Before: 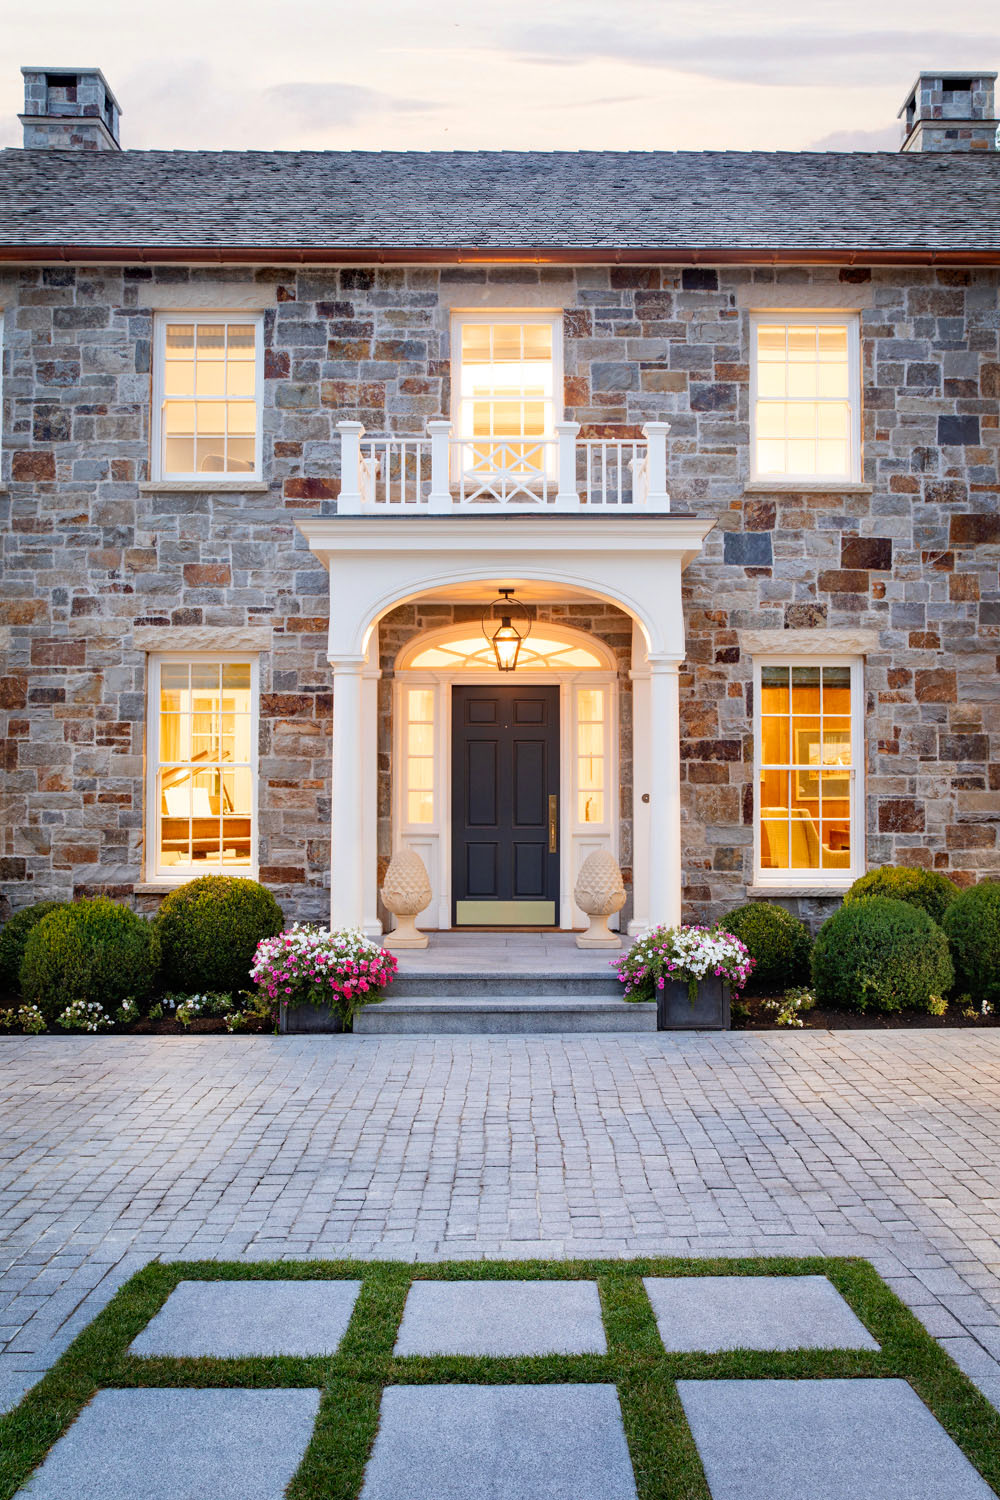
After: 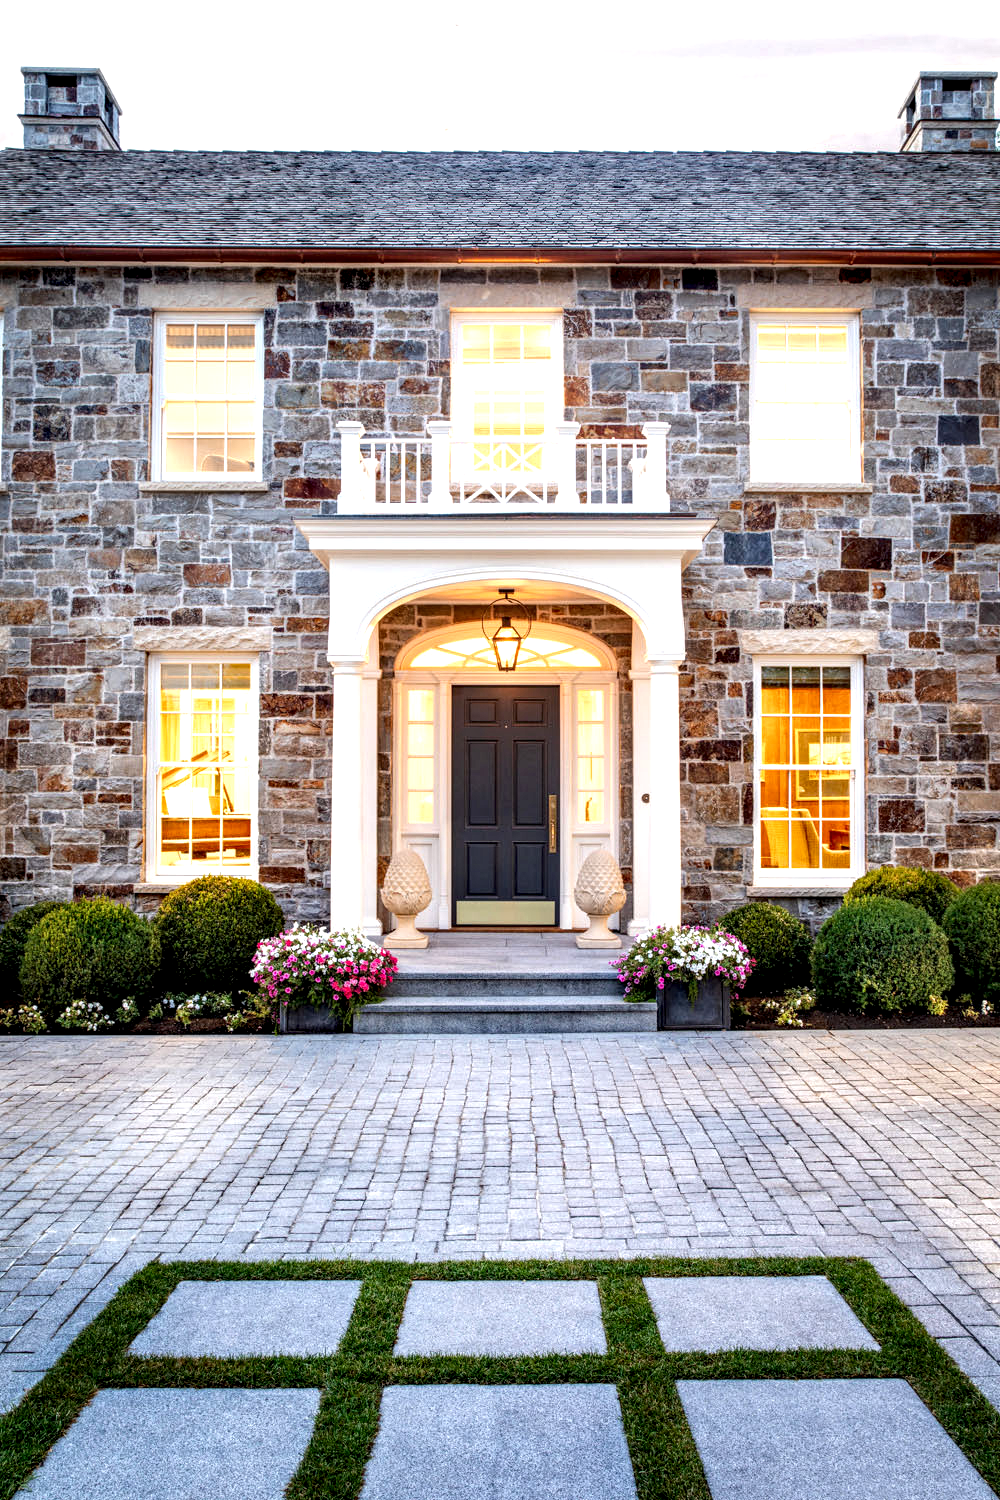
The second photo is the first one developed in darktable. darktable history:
local contrast: highlights 22%, shadows 70%, detail 170%
exposure: exposure 0.469 EV, compensate exposure bias true, compensate highlight preservation false
